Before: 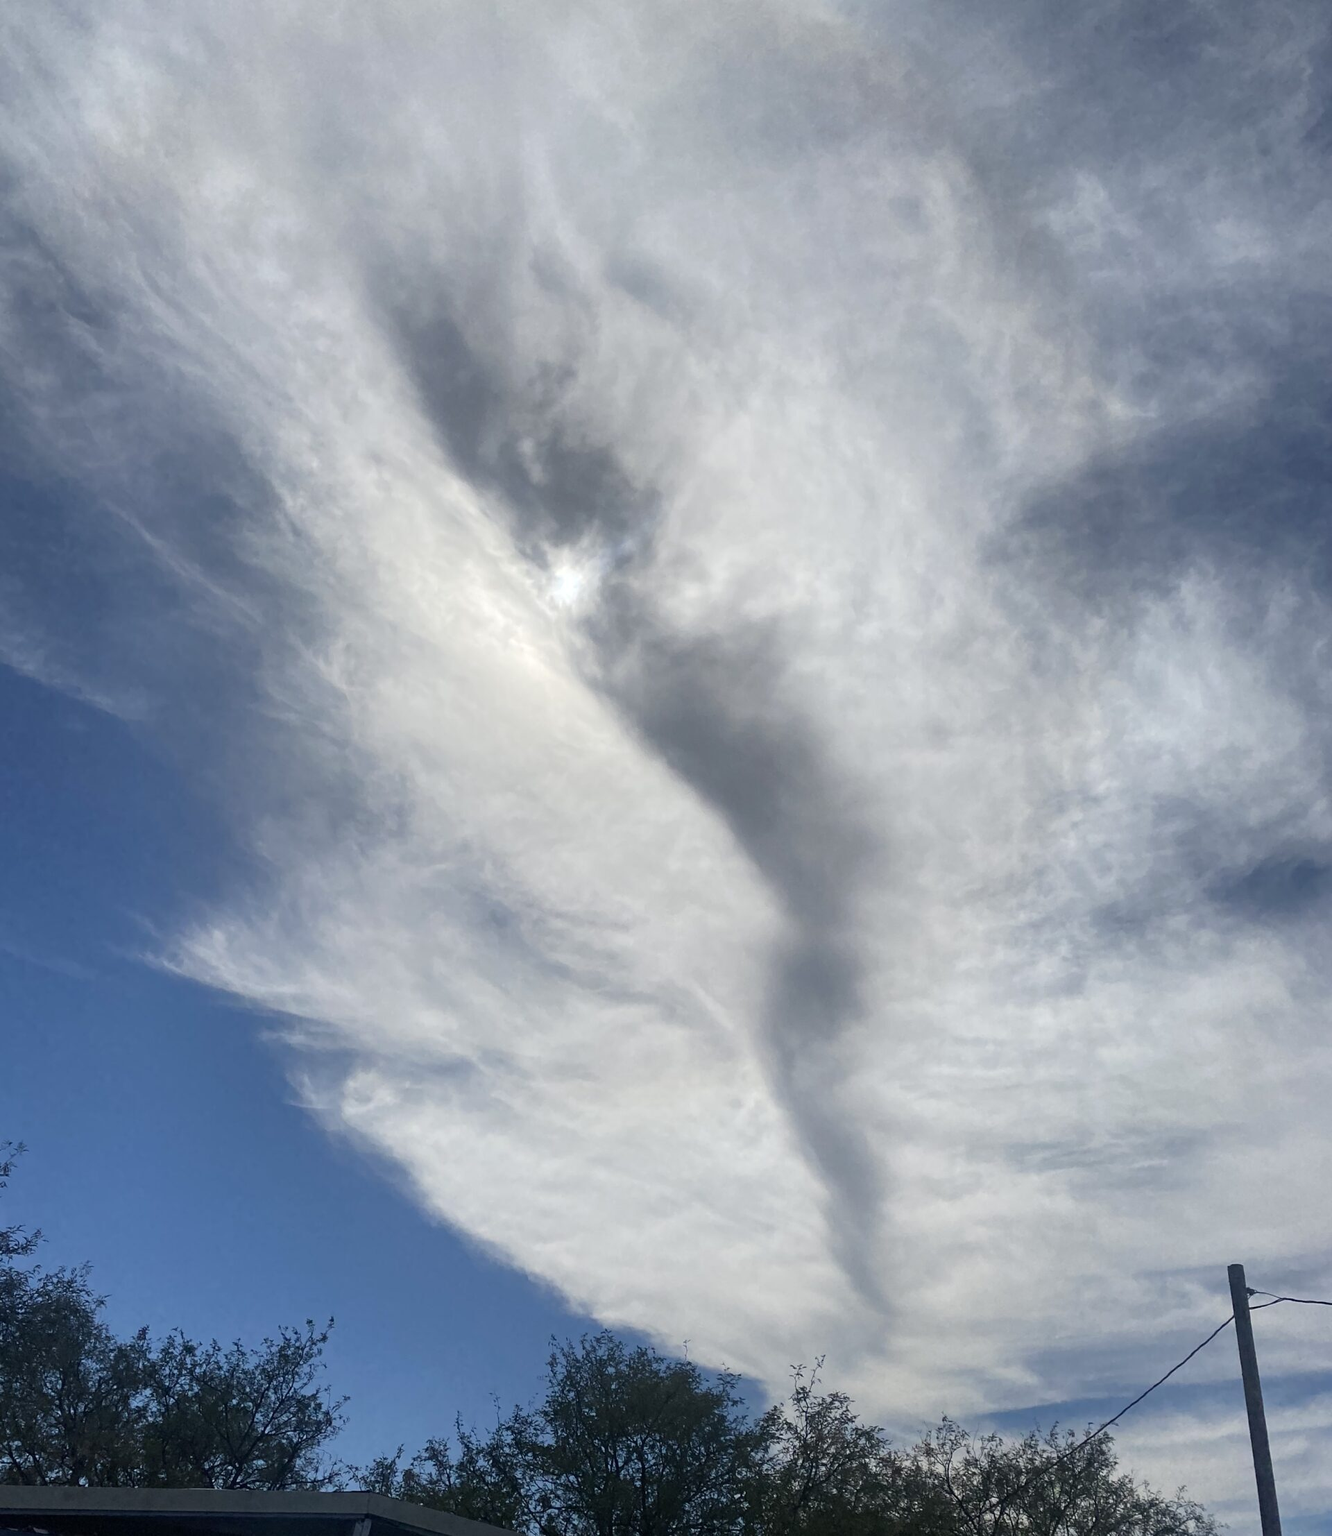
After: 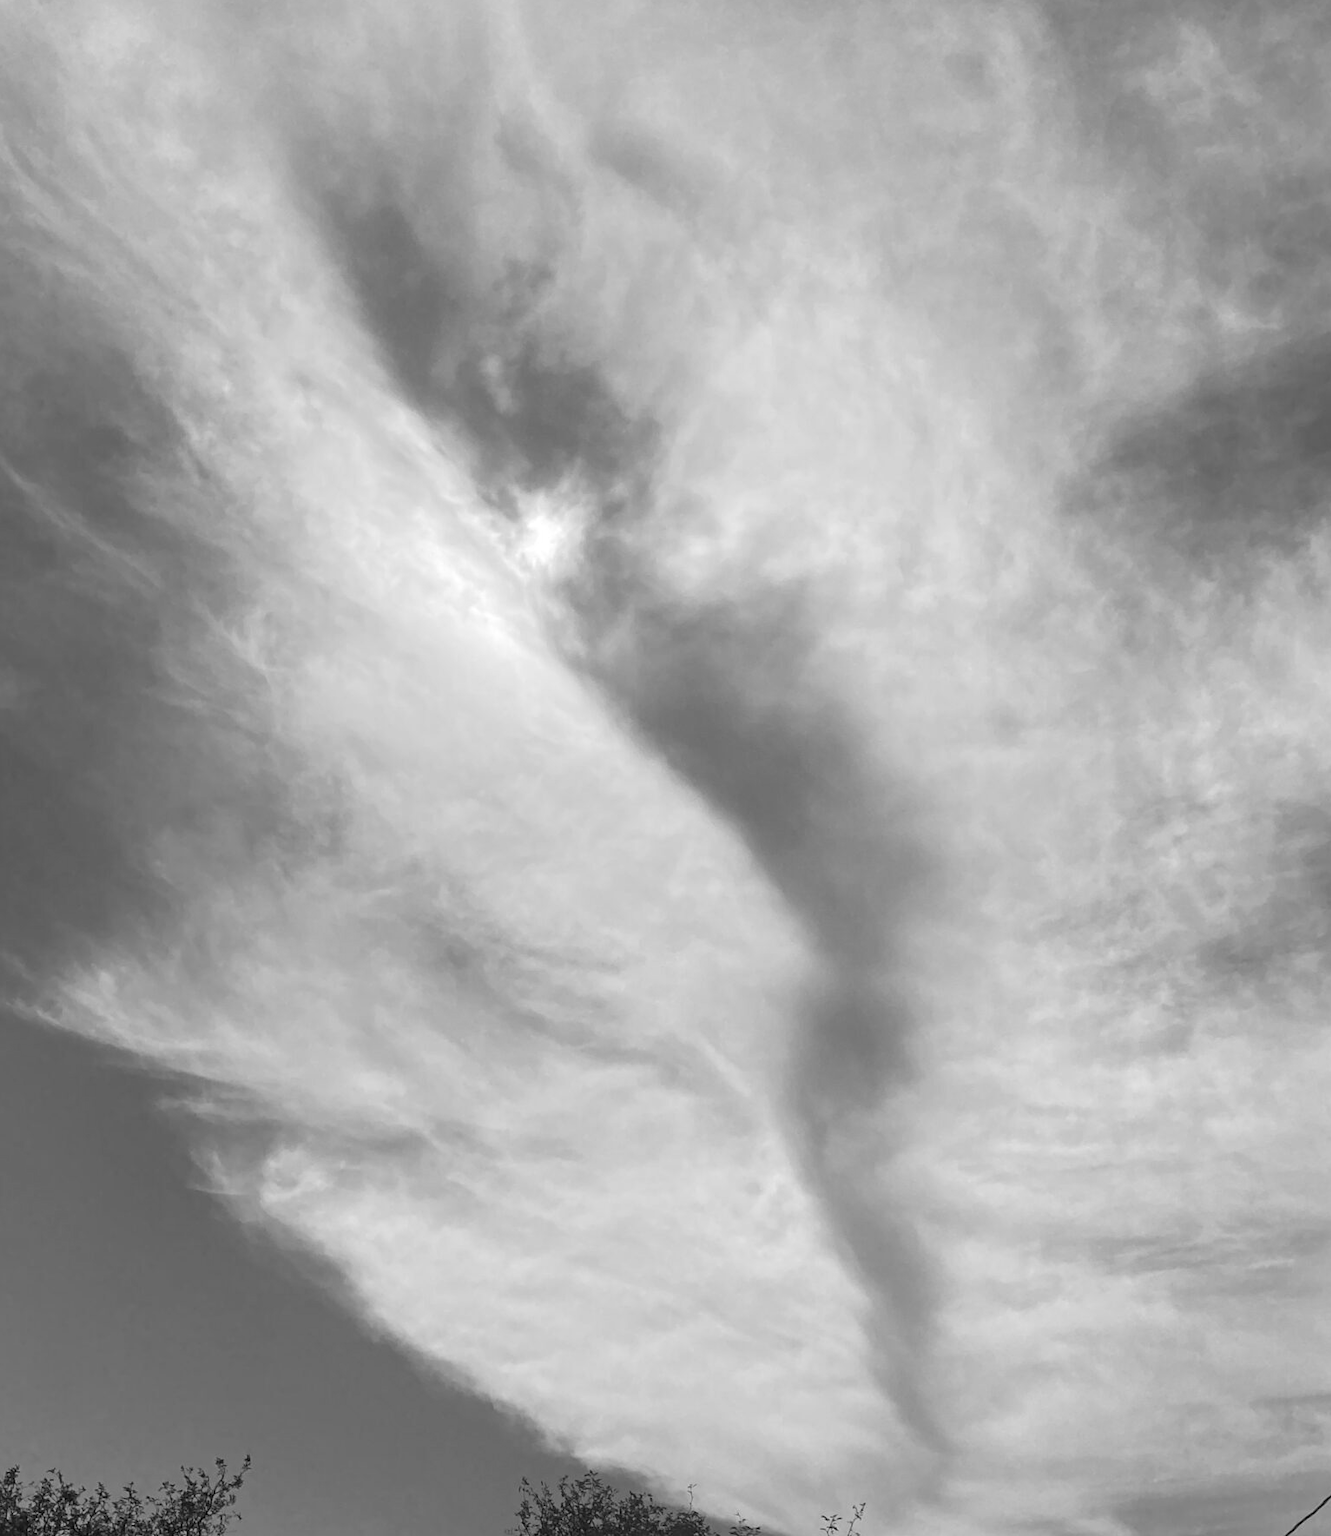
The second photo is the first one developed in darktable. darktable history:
white balance: red 1.08, blue 0.791
crop and rotate: left 10.071%, top 10.071%, right 10.02%, bottom 10.02%
monochrome: on, module defaults
